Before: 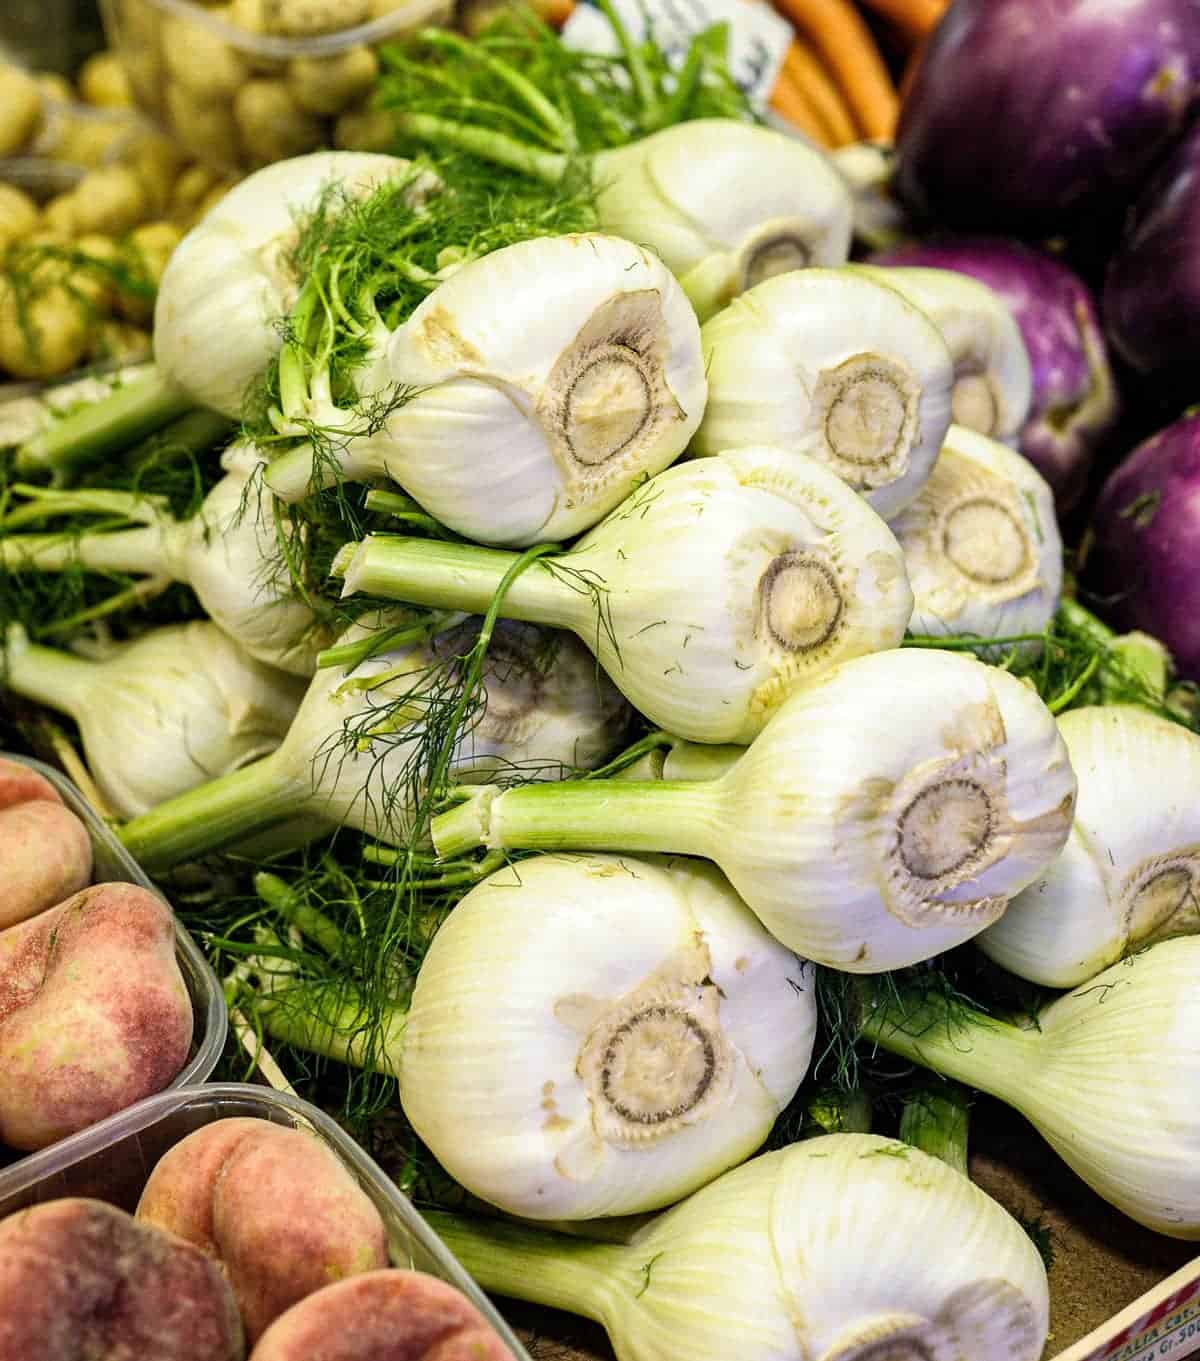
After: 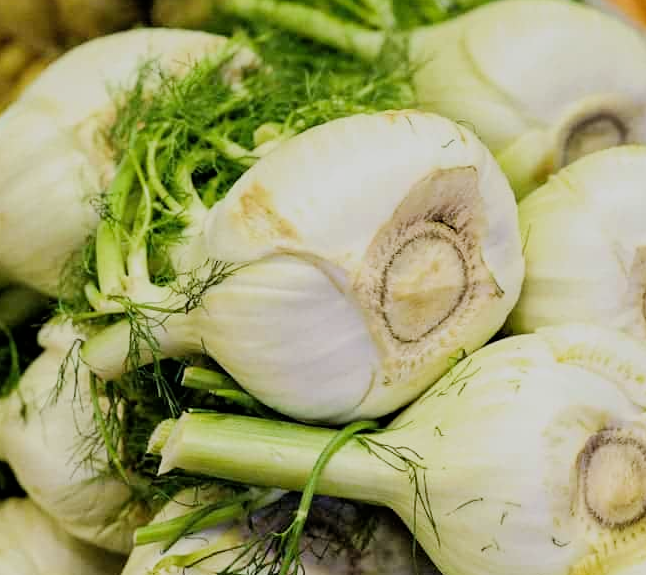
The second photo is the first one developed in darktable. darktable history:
filmic rgb: black relative exposure -7.65 EV, white relative exposure 4.56 EV, hardness 3.61
crop: left 15.306%, top 9.065%, right 30.789%, bottom 48.638%
